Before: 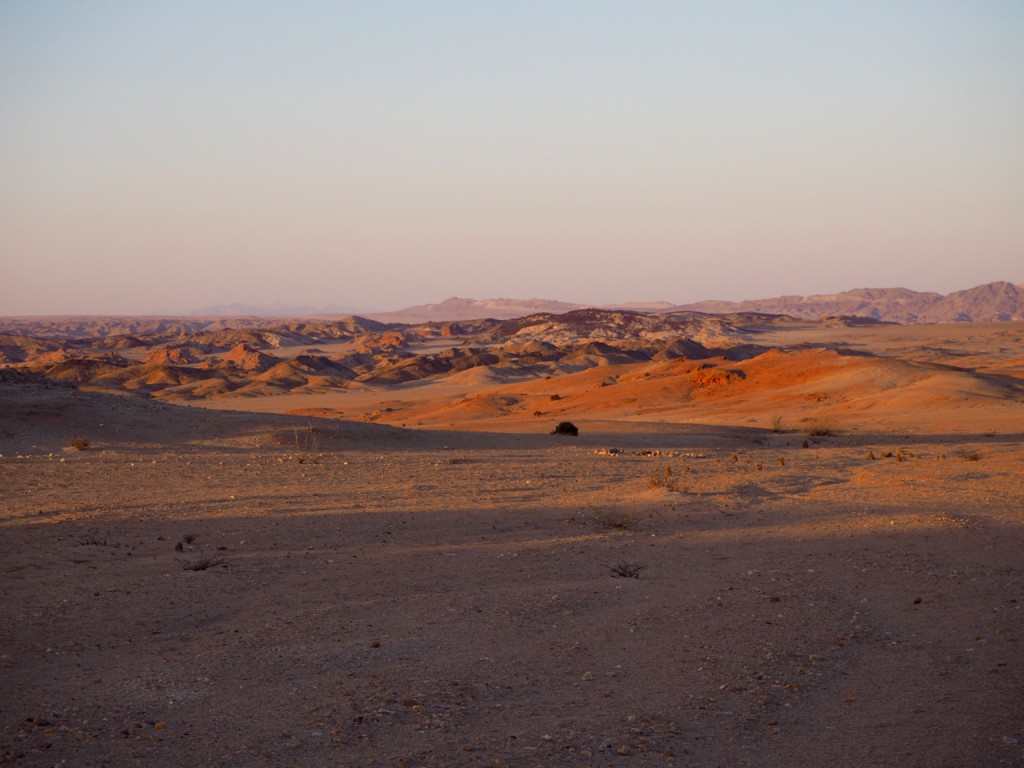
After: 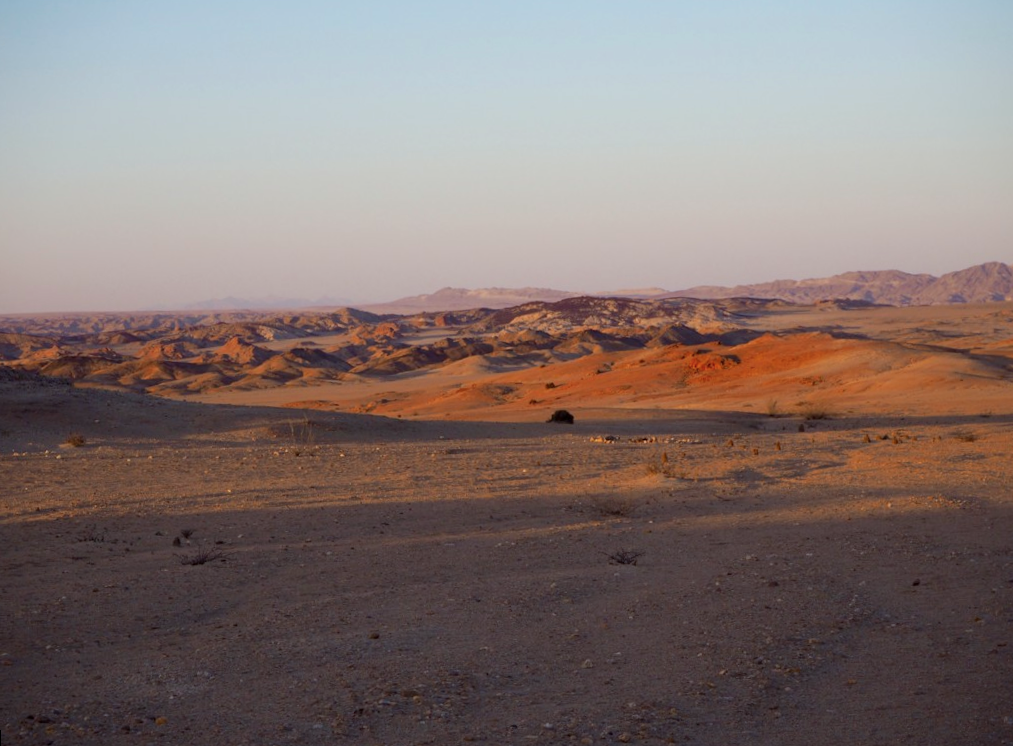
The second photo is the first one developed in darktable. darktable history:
rotate and perspective: rotation -1°, crop left 0.011, crop right 0.989, crop top 0.025, crop bottom 0.975
color calibration: output R [1.003, 0.027, -0.041, 0], output G [-0.018, 1.043, -0.038, 0], output B [0.071, -0.086, 1.017, 0], illuminant as shot in camera, x 0.359, y 0.362, temperature 4570.54 K
